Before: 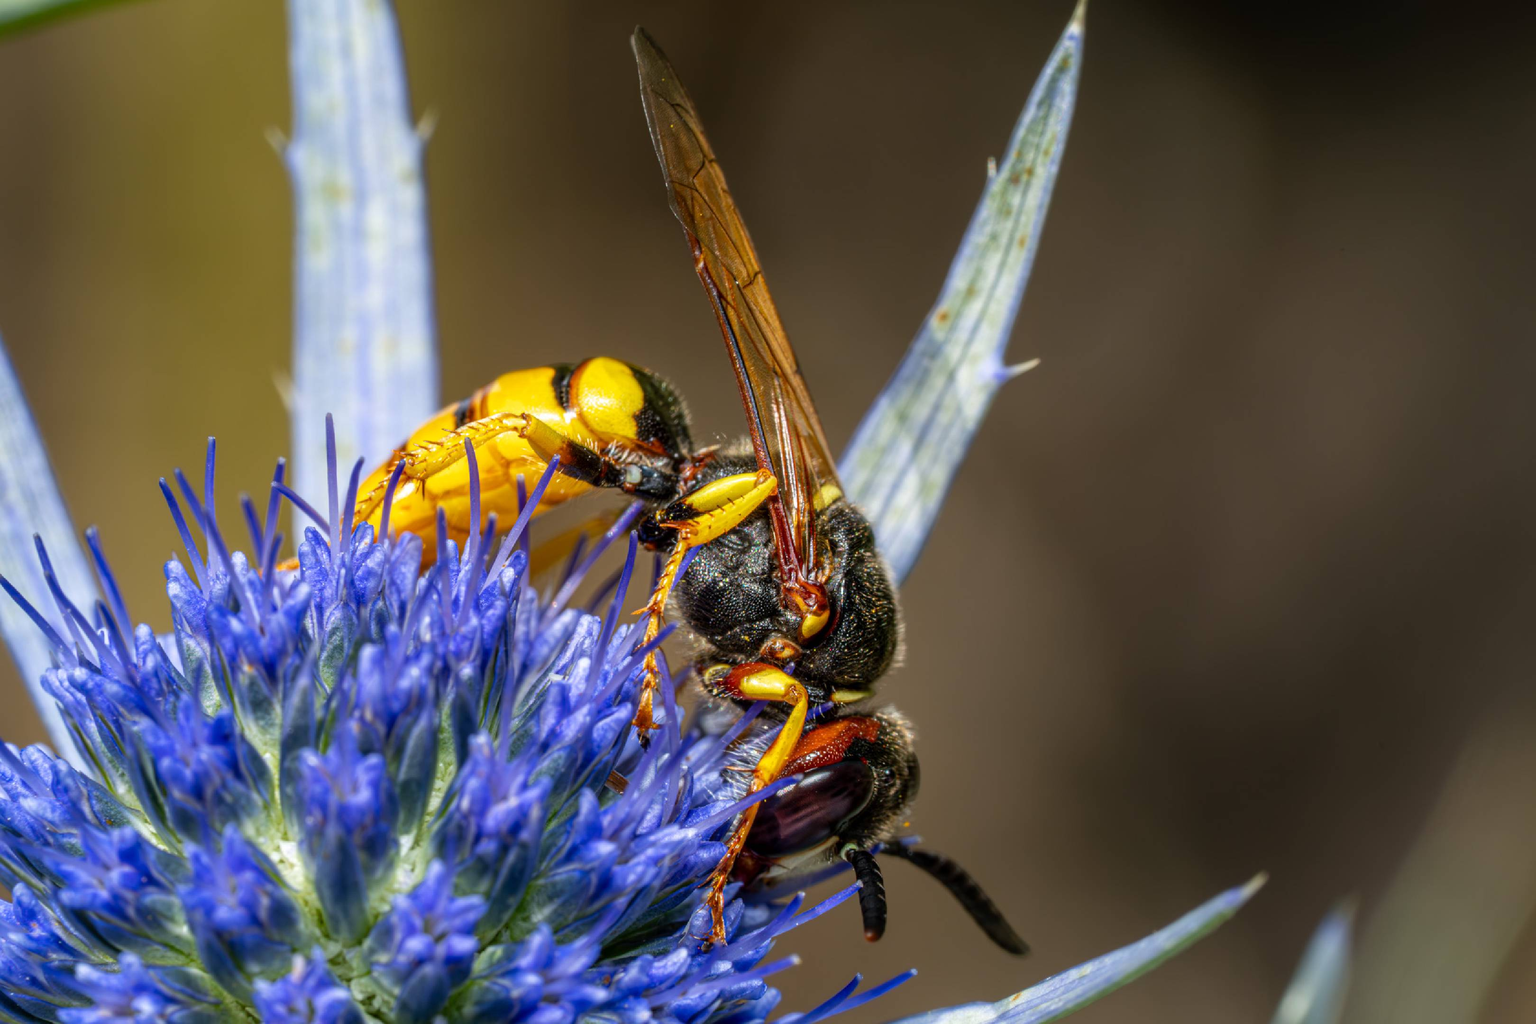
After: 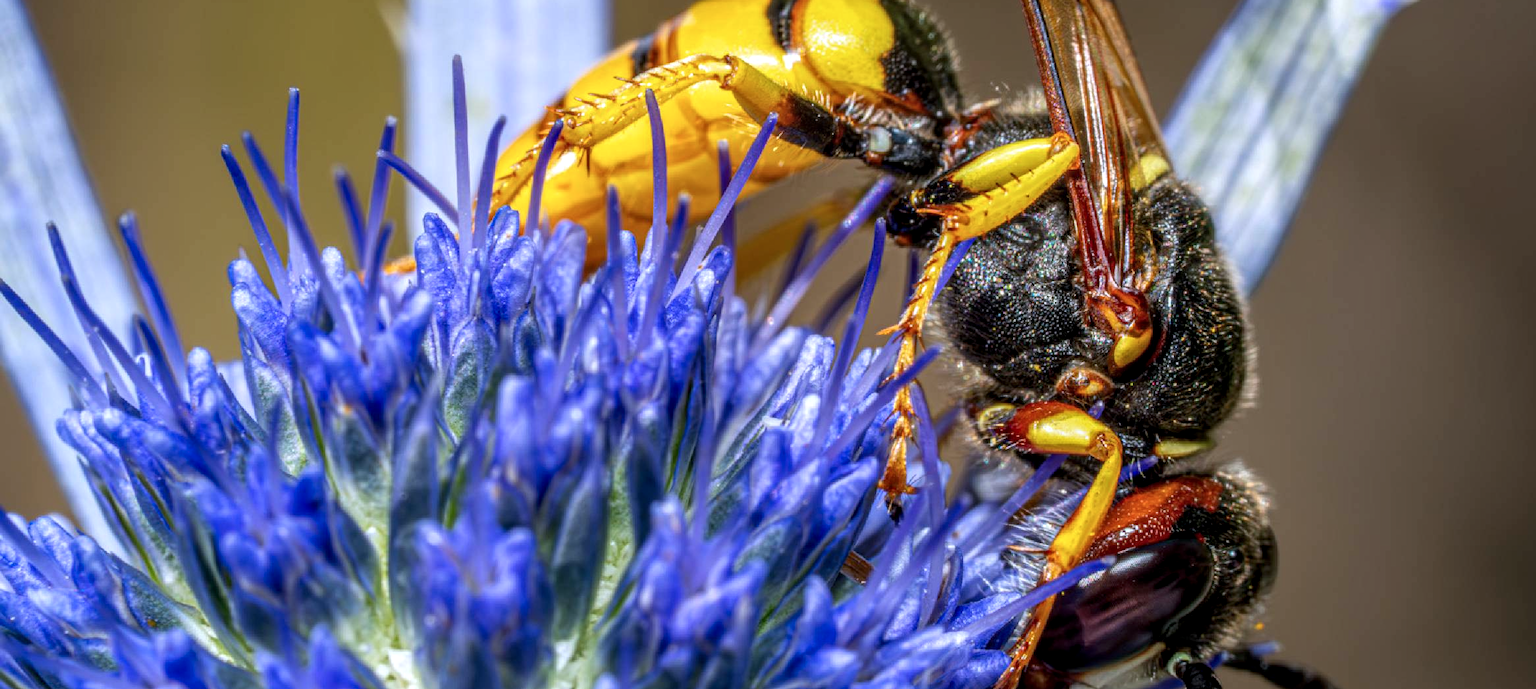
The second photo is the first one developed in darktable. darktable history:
crop: top 36.498%, right 27.964%, bottom 14.995%
local contrast: on, module defaults
color calibration: illuminant as shot in camera, x 0.358, y 0.373, temperature 4628.91 K
